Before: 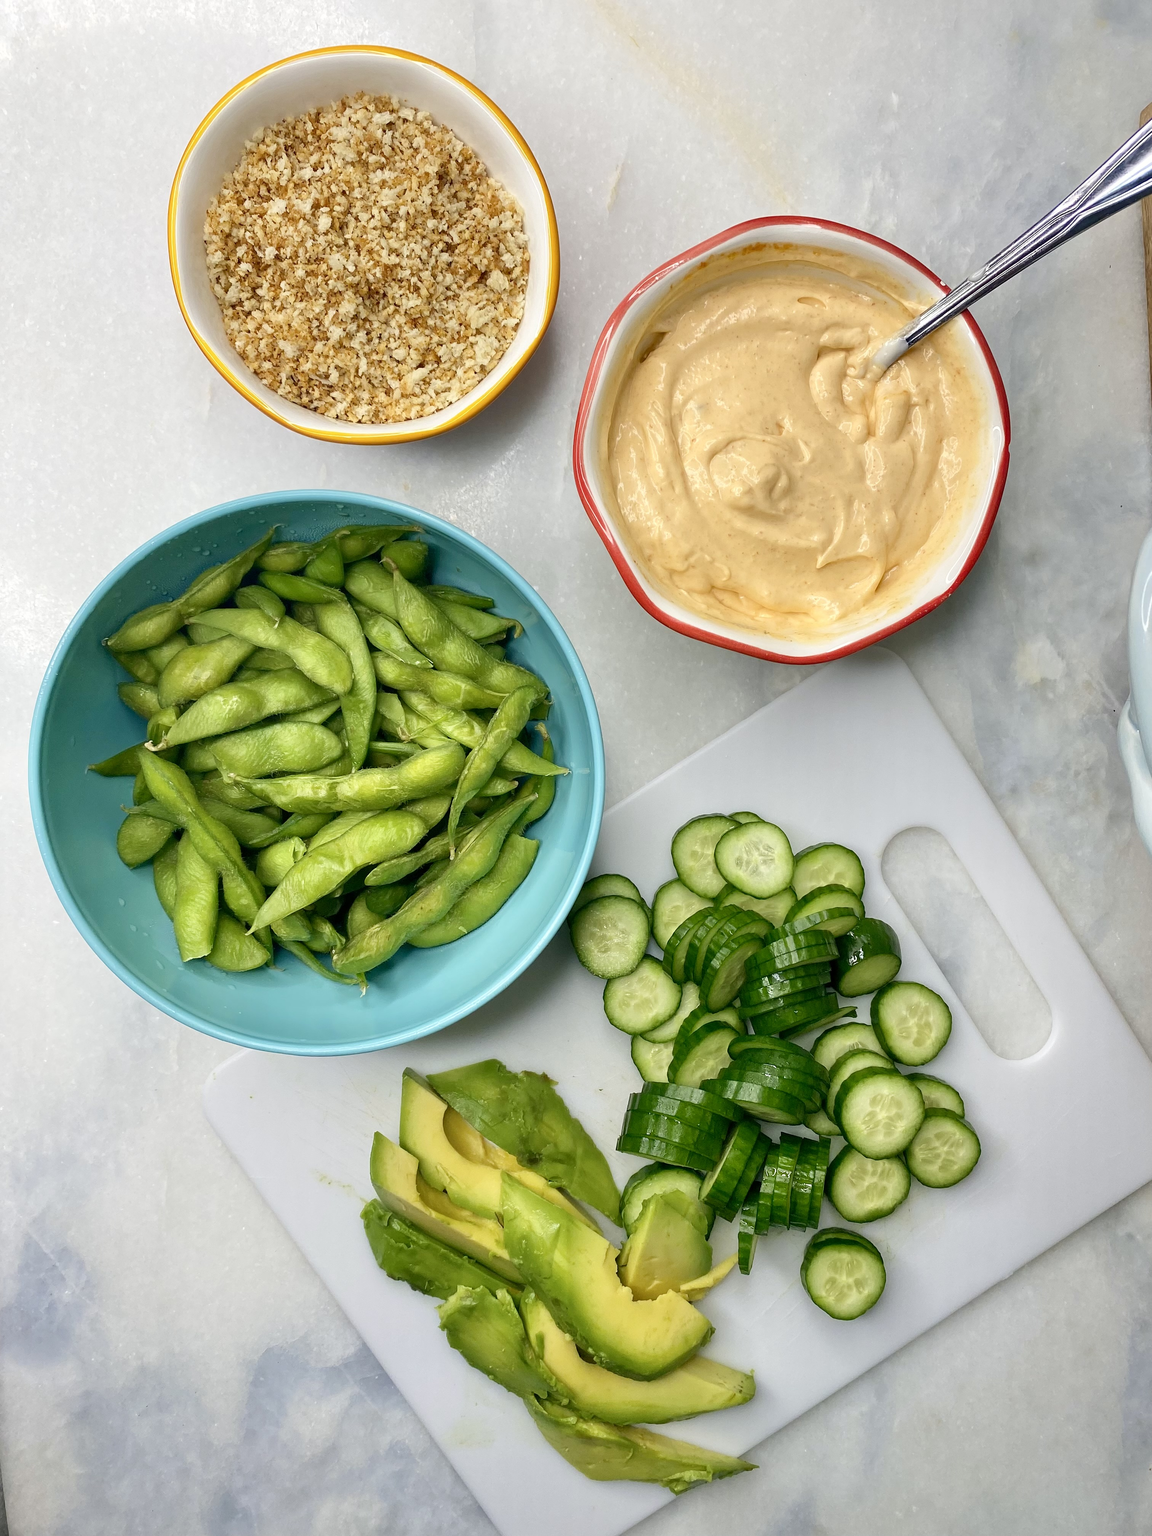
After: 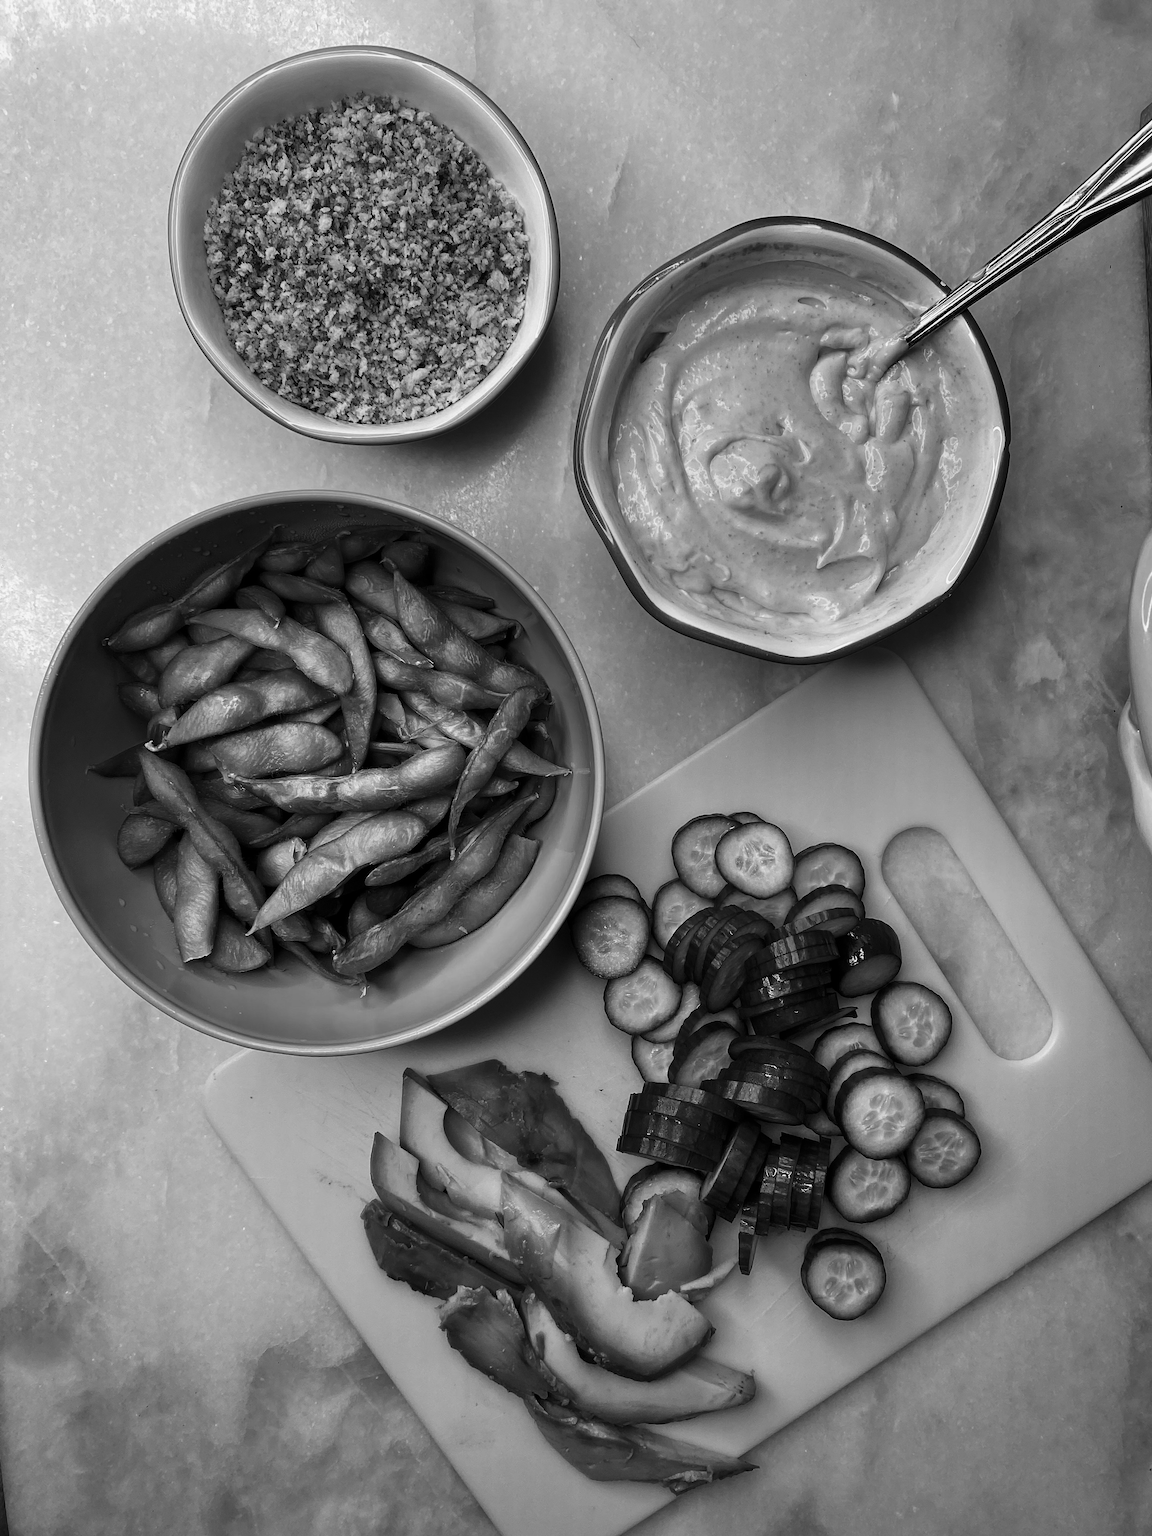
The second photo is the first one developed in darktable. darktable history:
contrast brightness saturation: contrast -0.03, brightness -0.59, saturation -1
color balance rgb: on, module defaults
